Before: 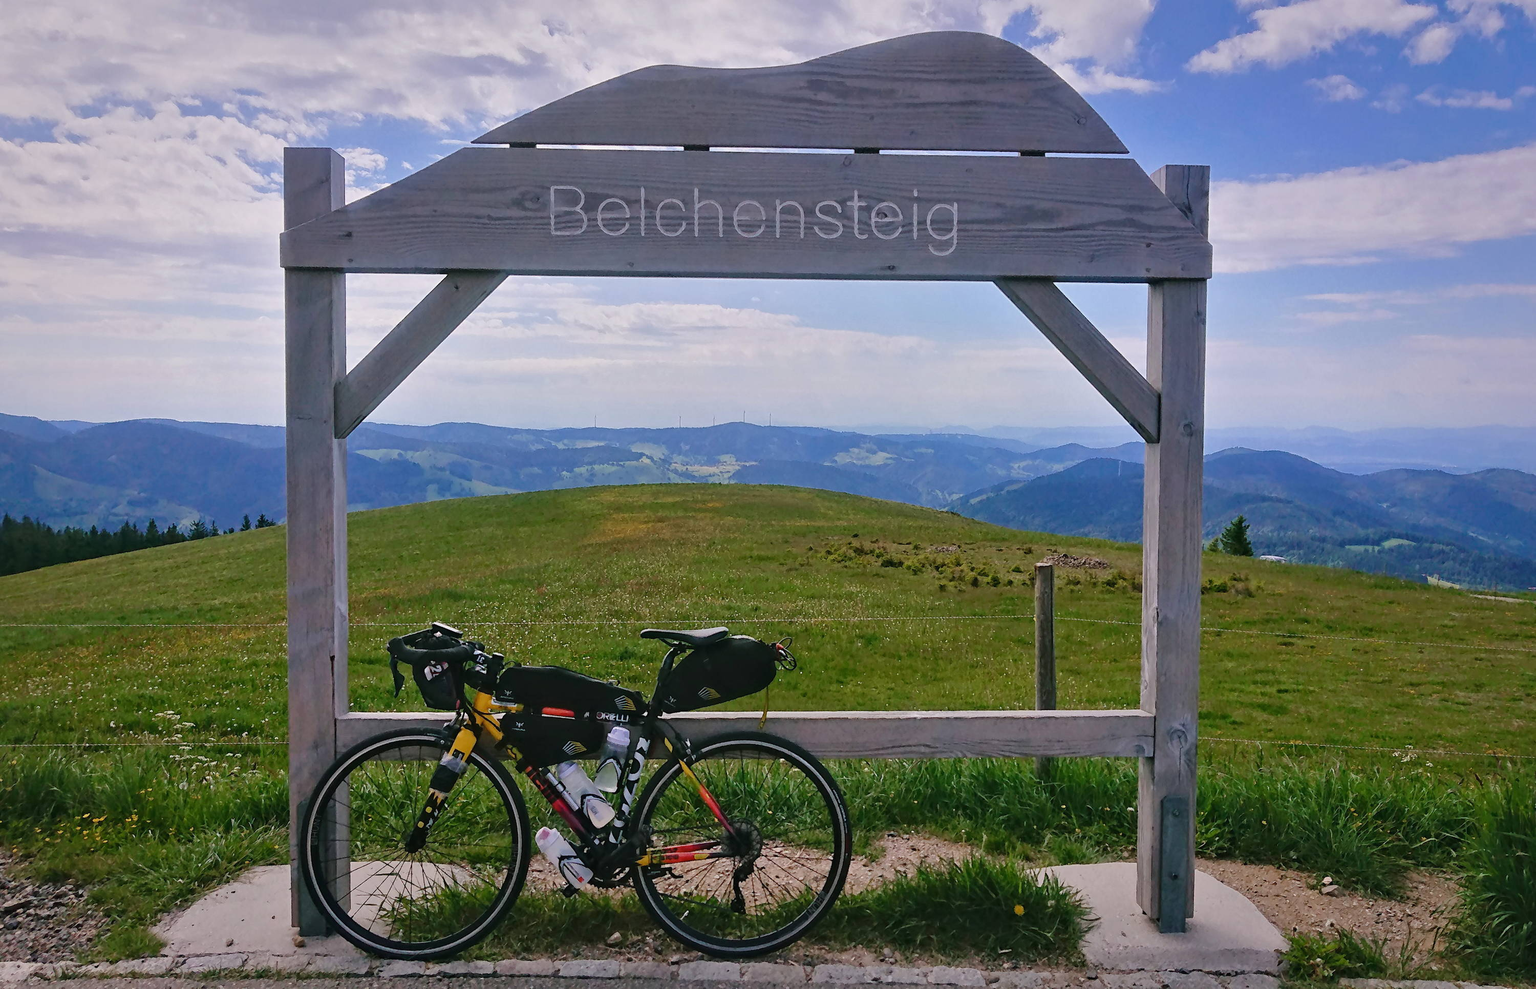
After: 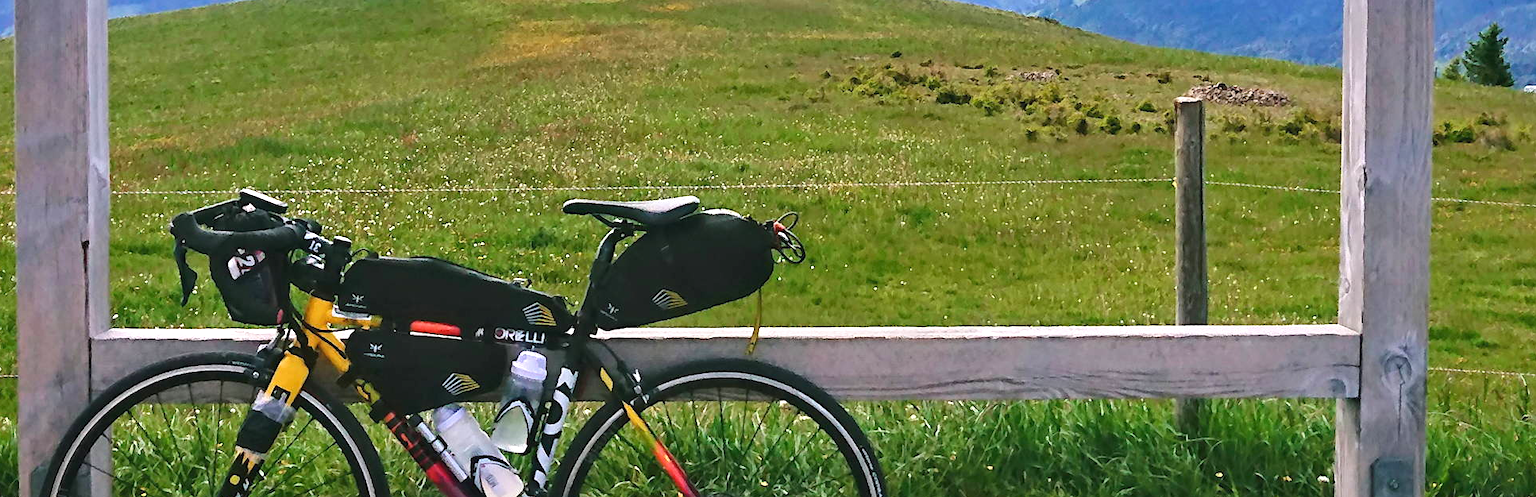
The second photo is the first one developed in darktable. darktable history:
exposure: black level correction 0, exposure 1 EV, compensate highlight preservation false
crop: left 18.073%, top 50.631%, right 17.429%, bottom 16.877%
